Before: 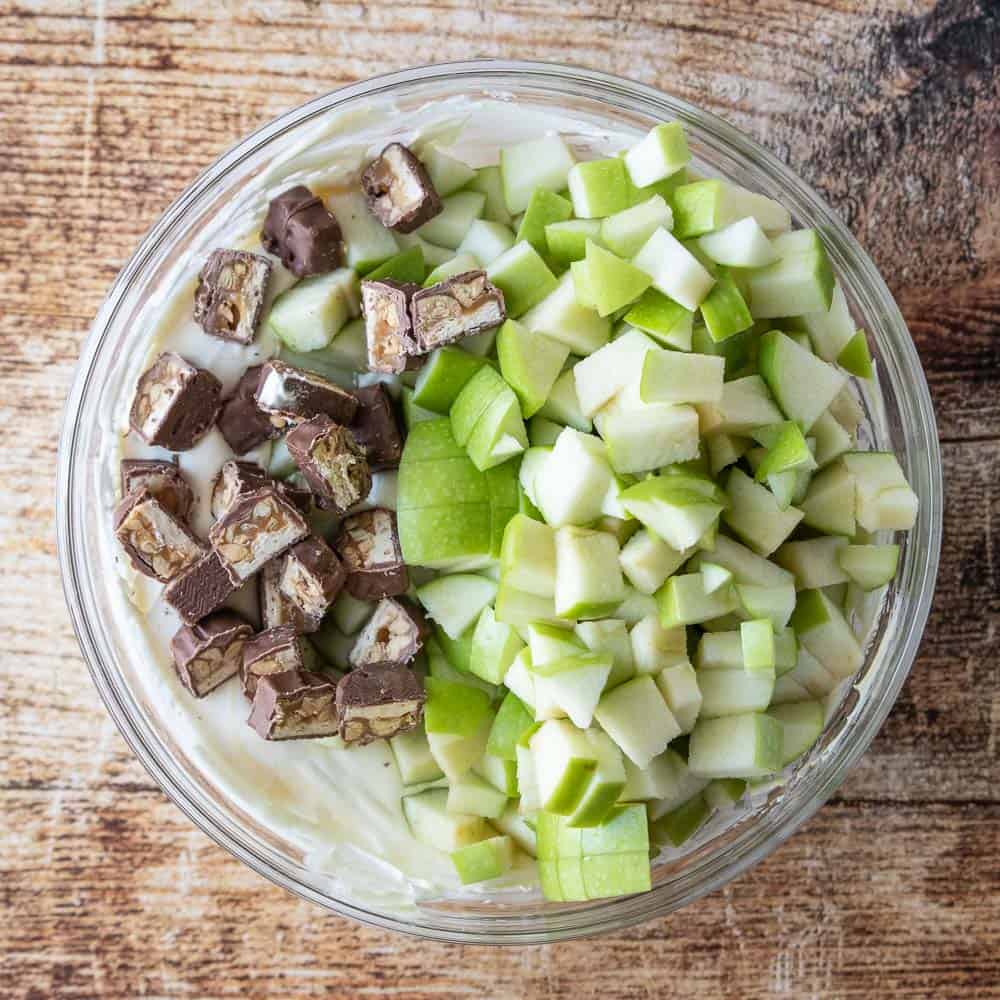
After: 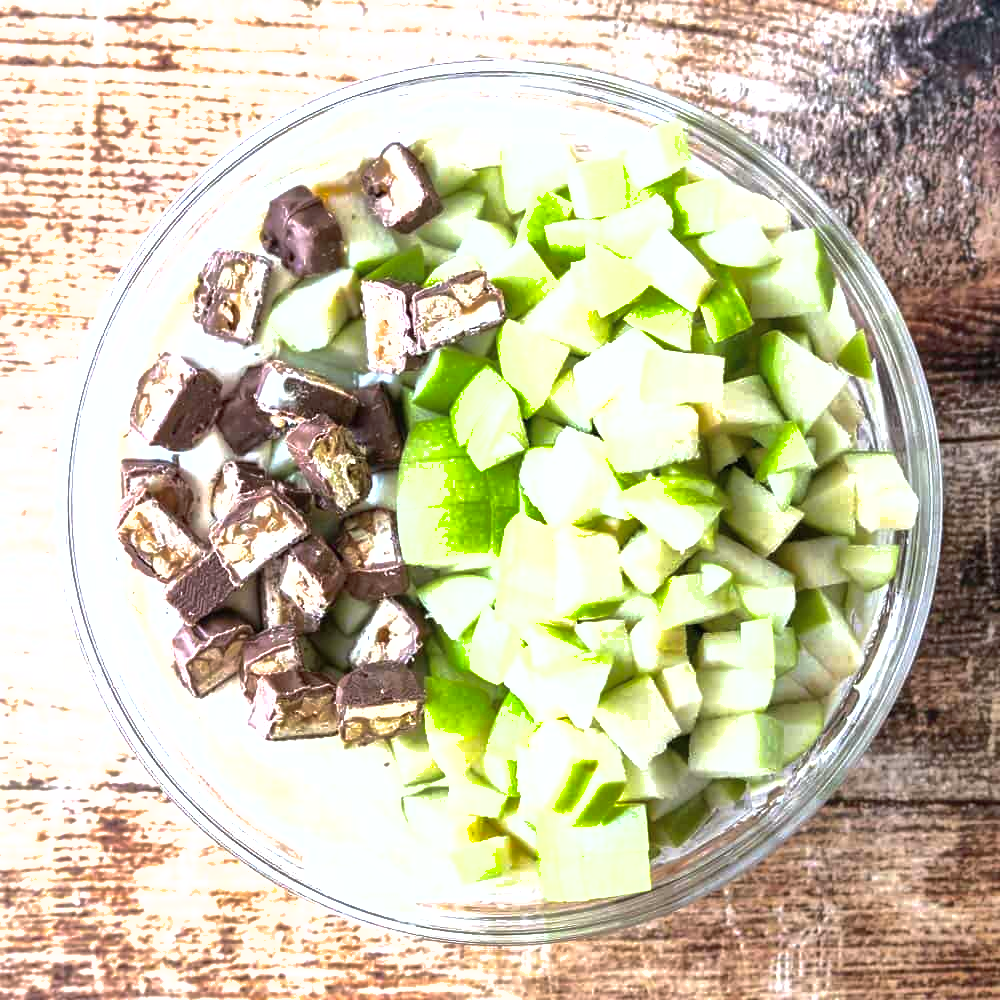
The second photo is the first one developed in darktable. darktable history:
exposure: black level correction 0, exposure 0.7 EV, compensate exposure bias true, compensate highlight preservation false
shadows and highlights: on, module defaults
tone equalizer: -8 EV -0.75 EV, -7 EV -0.7 EV, -6 EV -0.6 EV, -5 EV -0.4 EV, -3 EV 0.4 EV, -2 EV 0.6 EV, -1 EV 0.7 EV, +0 EV 0.75 EV, edges refinement/feathering 500, mask exposure compensation -1.57 EV, preserve details no
white balance: red 0.983, blue 1.036
